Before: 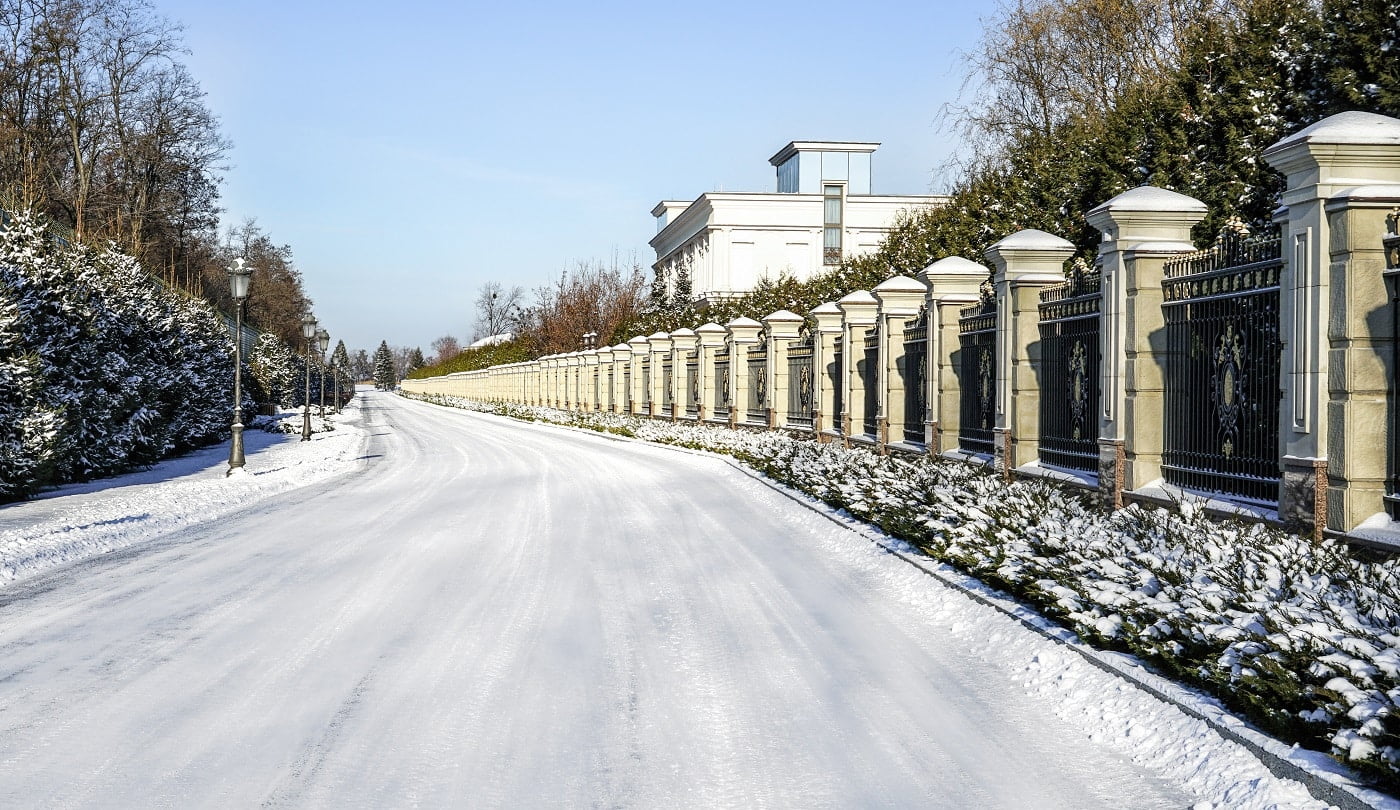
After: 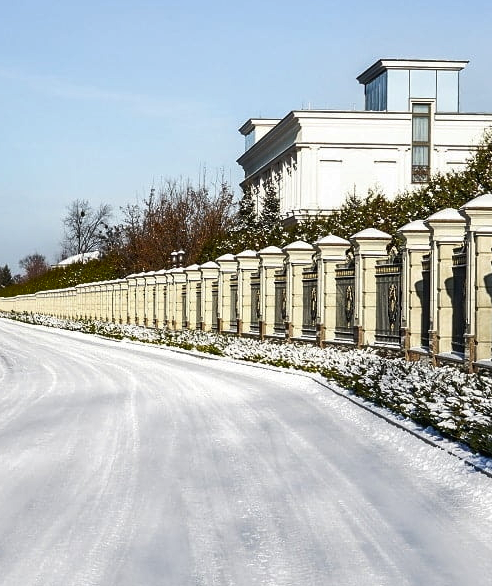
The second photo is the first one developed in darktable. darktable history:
shadows and highlights: radius 264.75, soften with gaussian
crop and rotate: left 29.476%, top 10.214%, right 35.32%, bottom 17.333%
